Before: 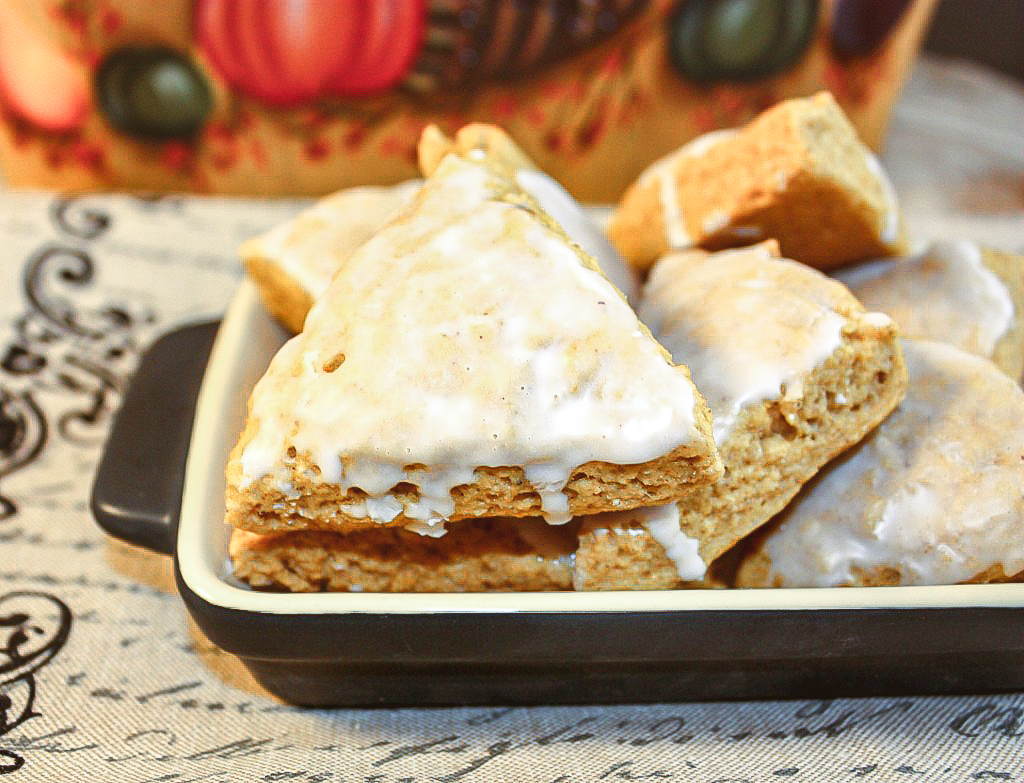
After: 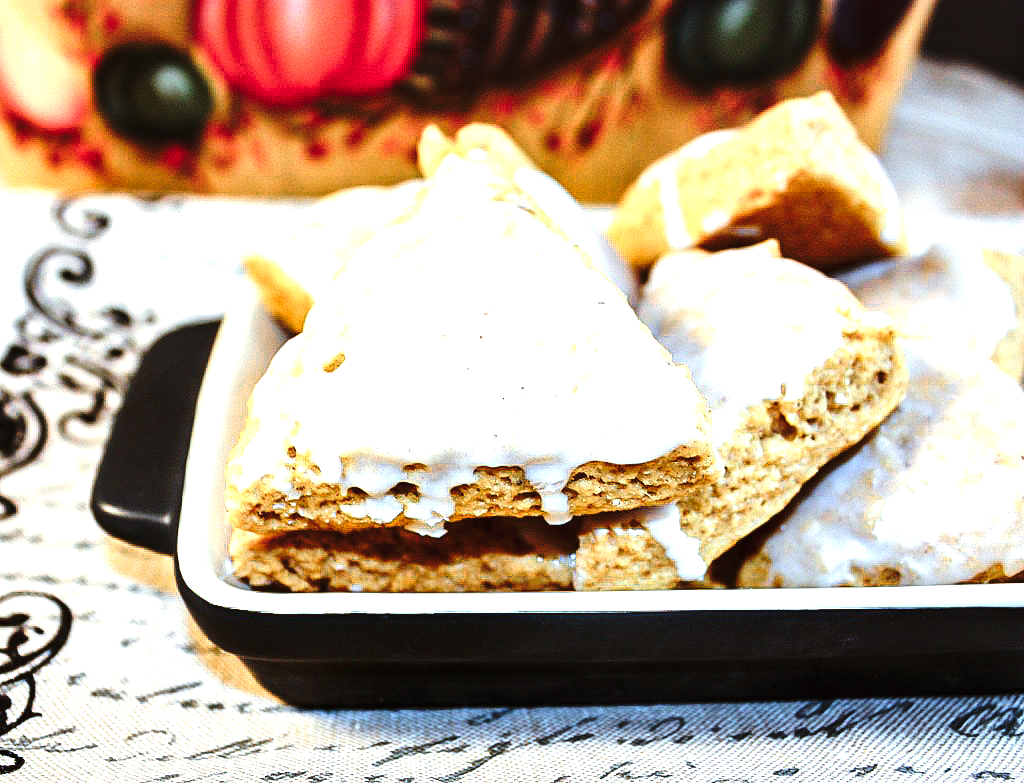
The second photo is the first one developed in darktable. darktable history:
tone equalizer: -8 EV -1.12 EV, -7 EV -0.974 EV, -6 EV -0.86 EV, -5 EV -0.55 EV, -3 EV 0.602 EV, -2 EV 0.85 EV, -1 EV 0.991 EV, +0 EV 1.08 EV, edges refinement/feathering 500, mask exposure compensation -1.57 EV, preserve details no
base curve: curves: ch0 [(0, 0) (0.073, 0.04) (0.157, 0.139) (0.492, 0.492) (0.758, 0.758) (1, 1)], preserve colors none
color calibration: output R [1.003, 0.027, -0.041, 0], output G [-0.018, 1.043, -0.038, 0], output B [0.071, -0.086, 1.017, 0], x 0.371, y 0.377, temperature 4295.62 K, saturation algorithm version 1 (2020)
